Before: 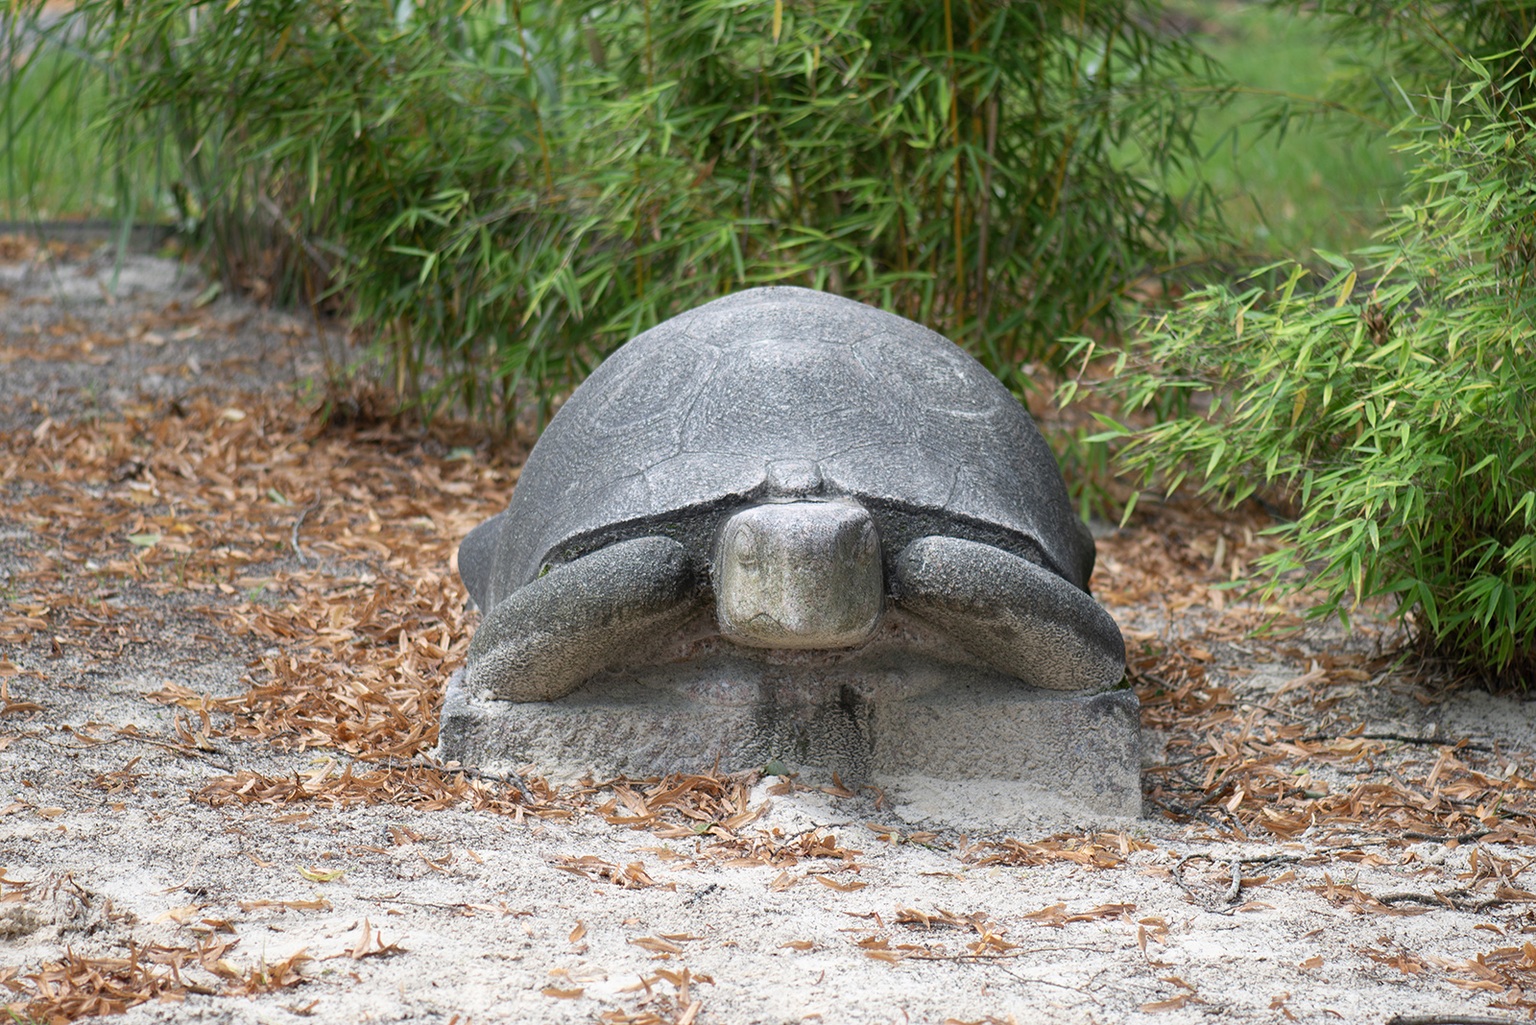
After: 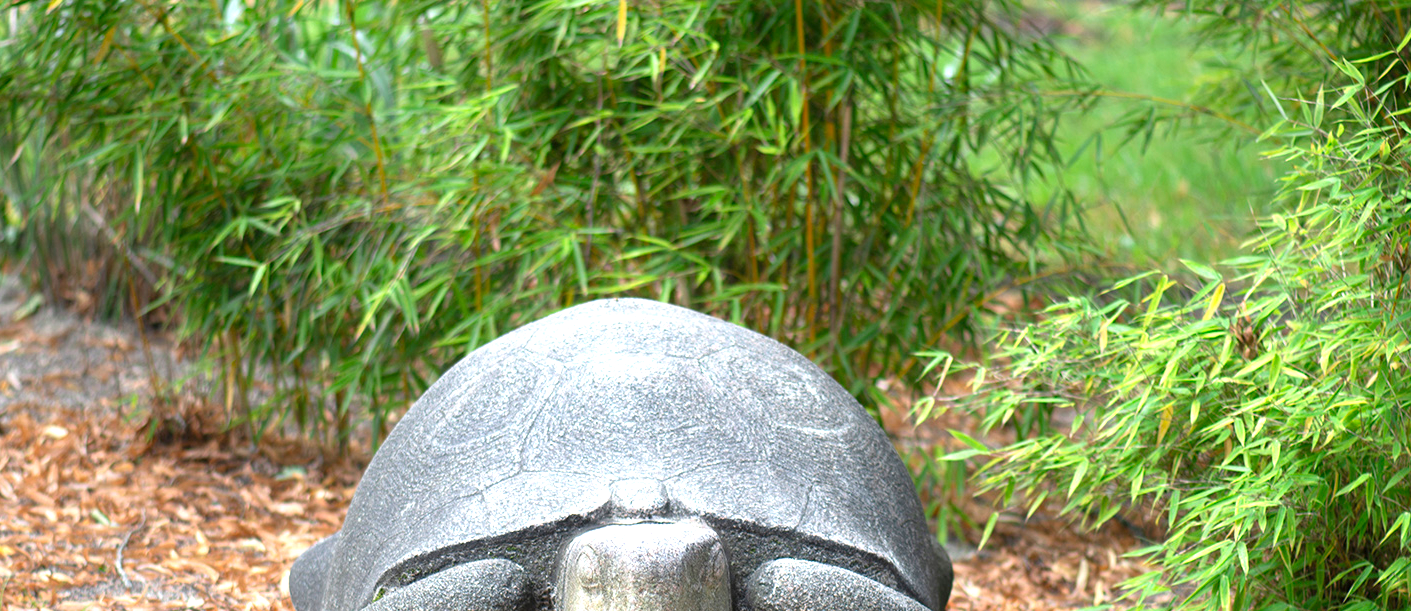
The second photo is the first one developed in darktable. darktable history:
crop and rotate: left 11.812%, bottom 42.776%
exposure: exposure 0.999 EV, compensate highlight preservation false
